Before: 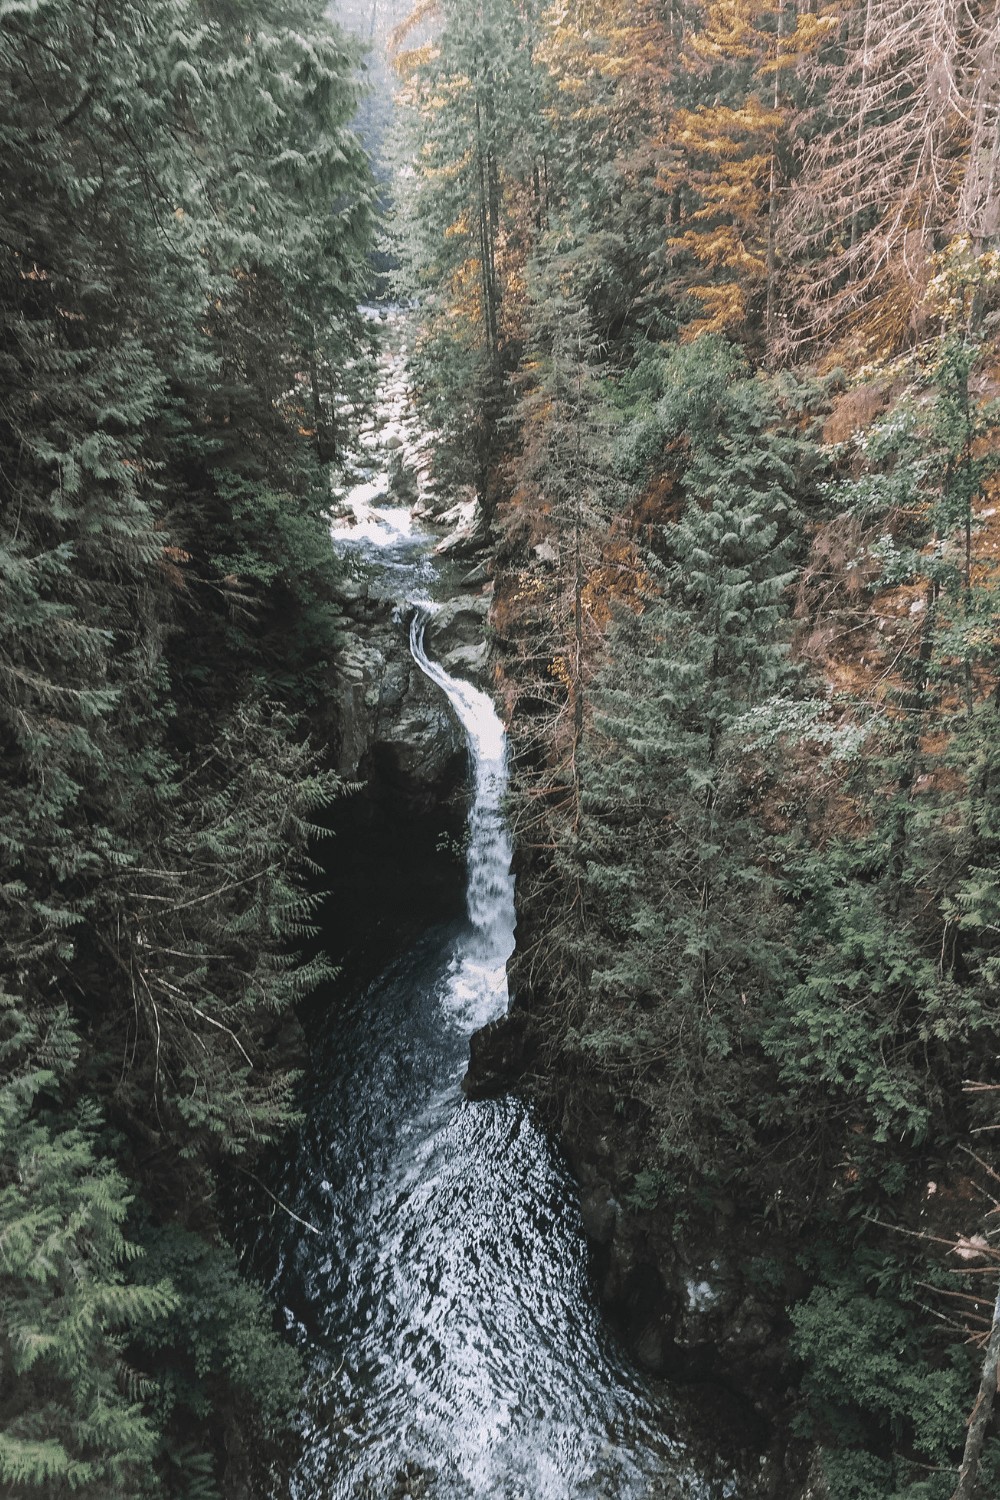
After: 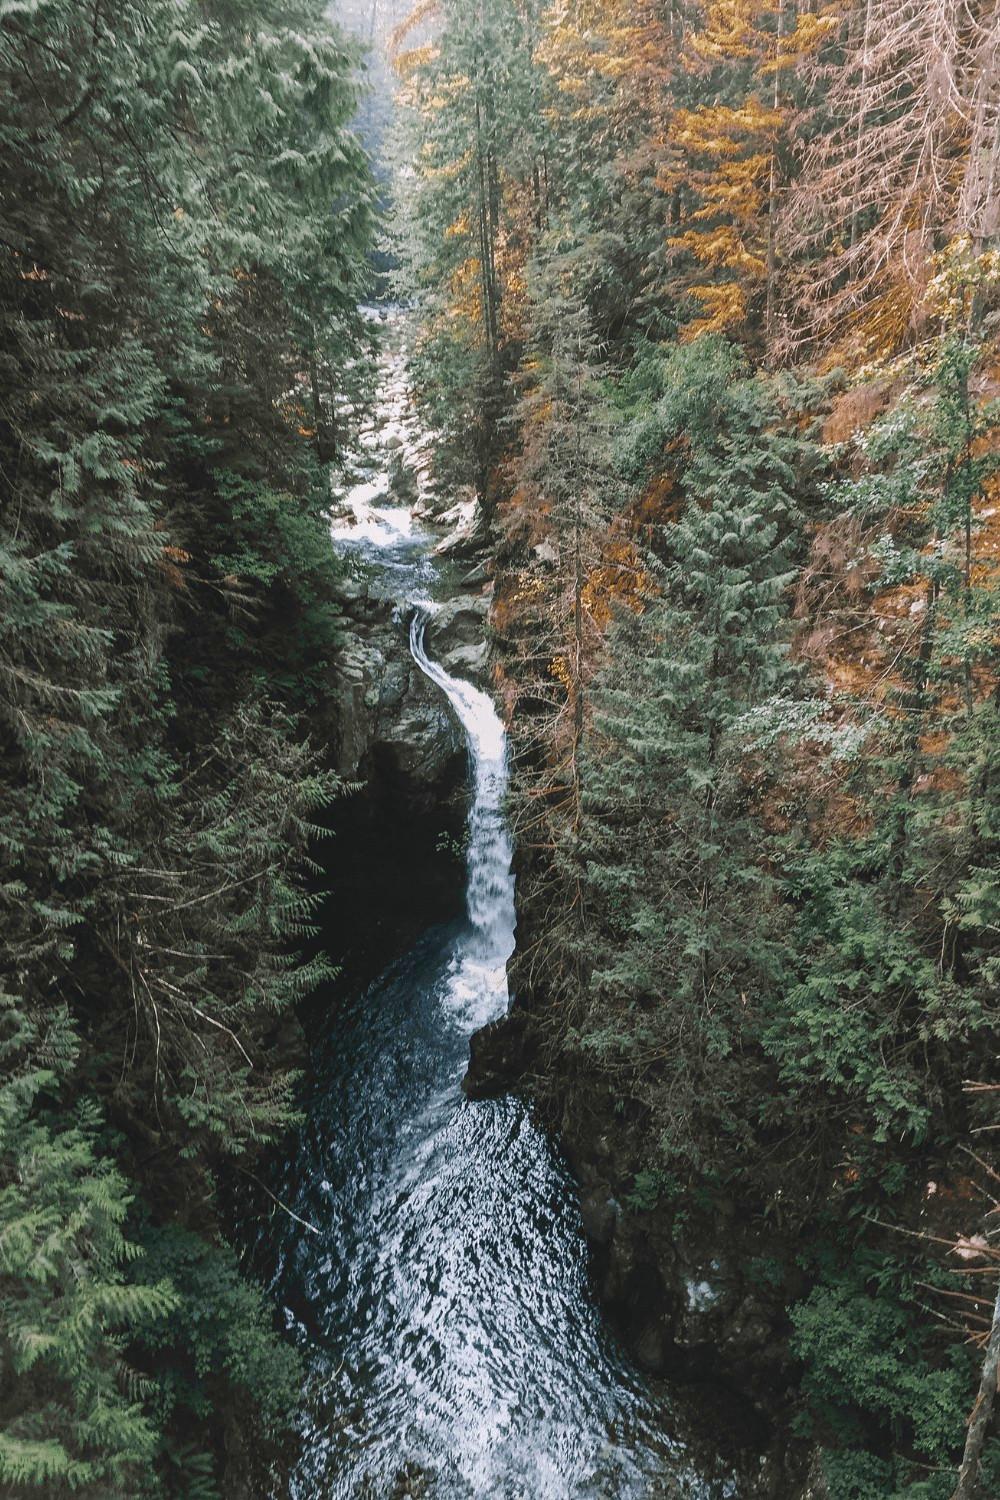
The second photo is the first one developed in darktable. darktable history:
color balance rgb: perceptual saturation grading › global saturation 34.829%, perceptual saturation grading › highlights -24.852%, perceptual saturation grading › shadows 49.303%, global vibrance 9.199%
